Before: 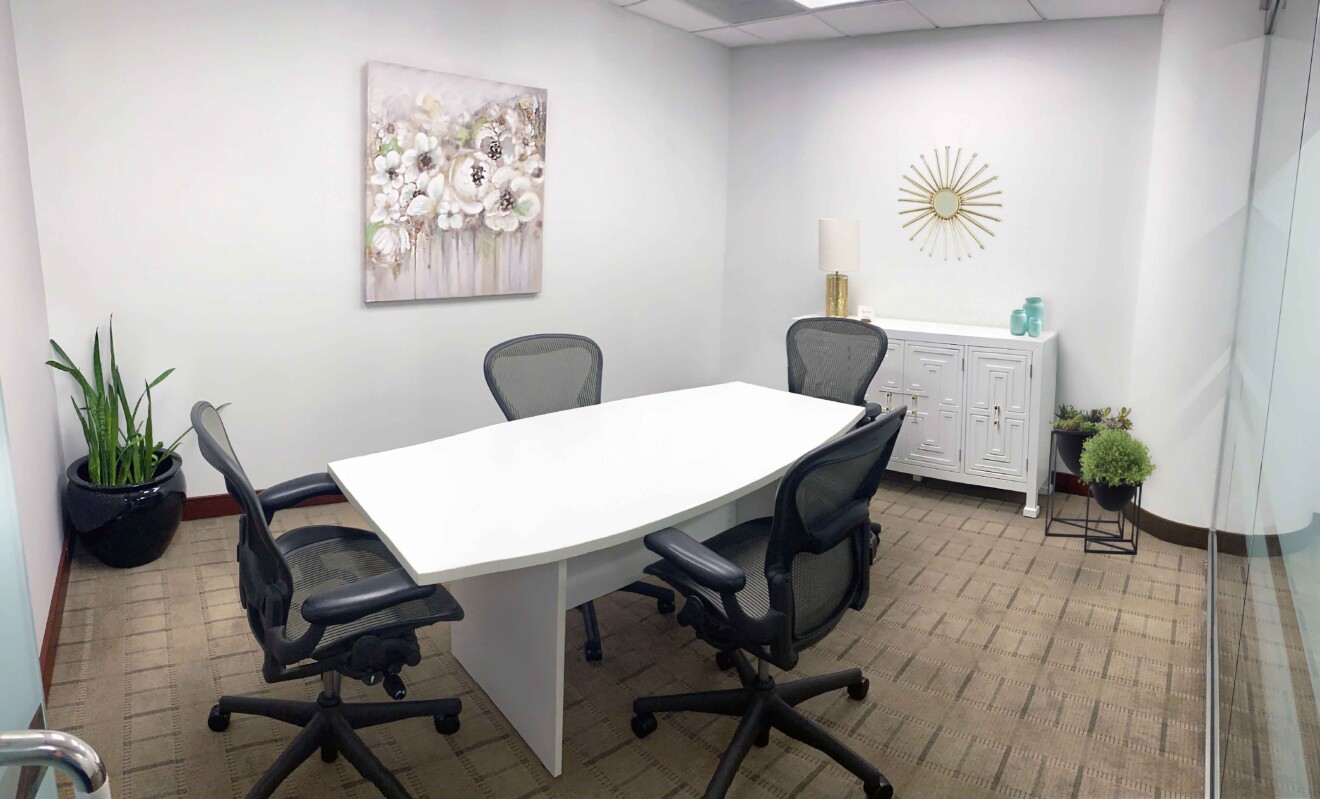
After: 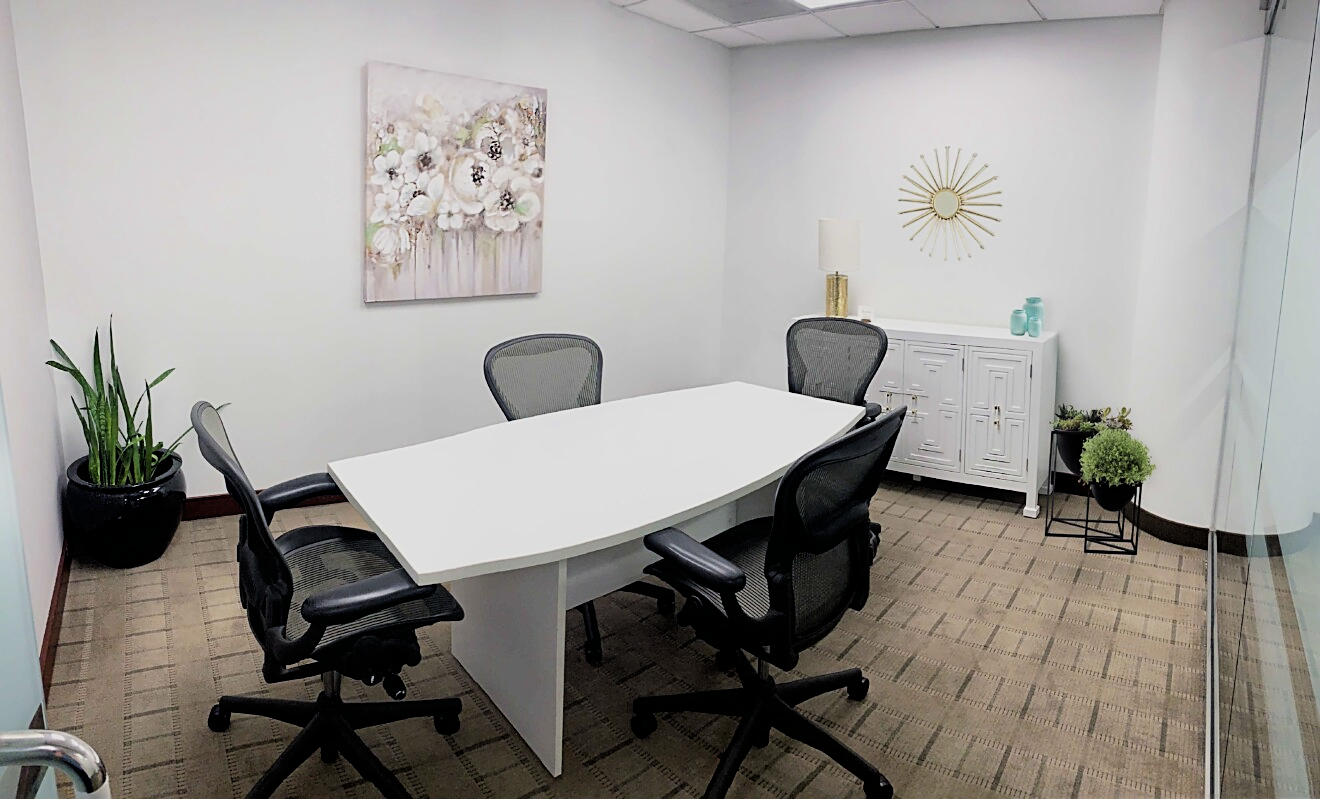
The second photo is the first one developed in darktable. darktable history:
filmic rgb: black relative exposure -5.09 EV, white relative exposure 3.95 EV, hardness 2.9, contrast 1.183
sharpen: on, module defaults
